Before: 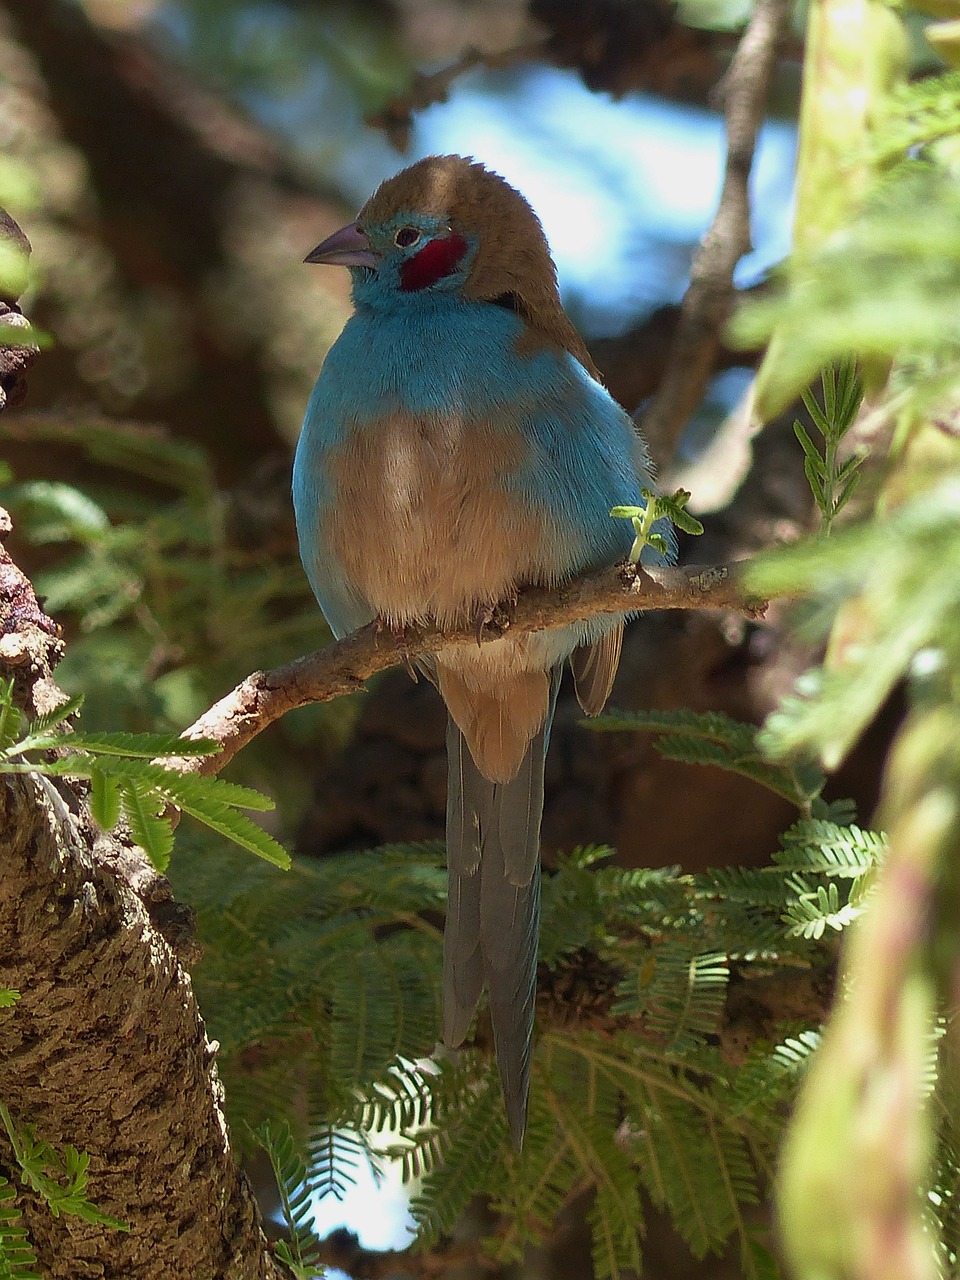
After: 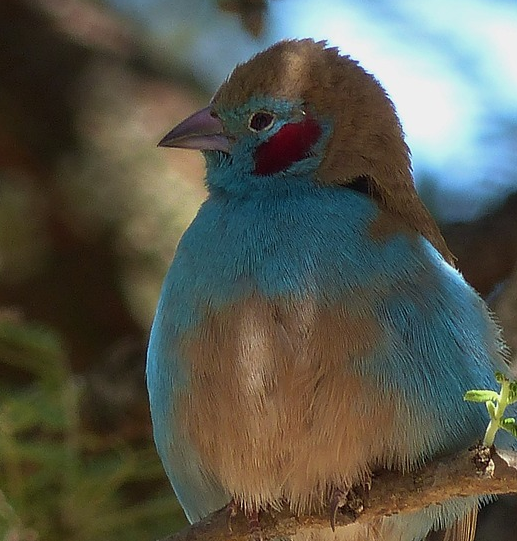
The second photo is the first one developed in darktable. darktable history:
crop: left 15.306%, top 9.065%, right 30.789%, bottom 48.638%
